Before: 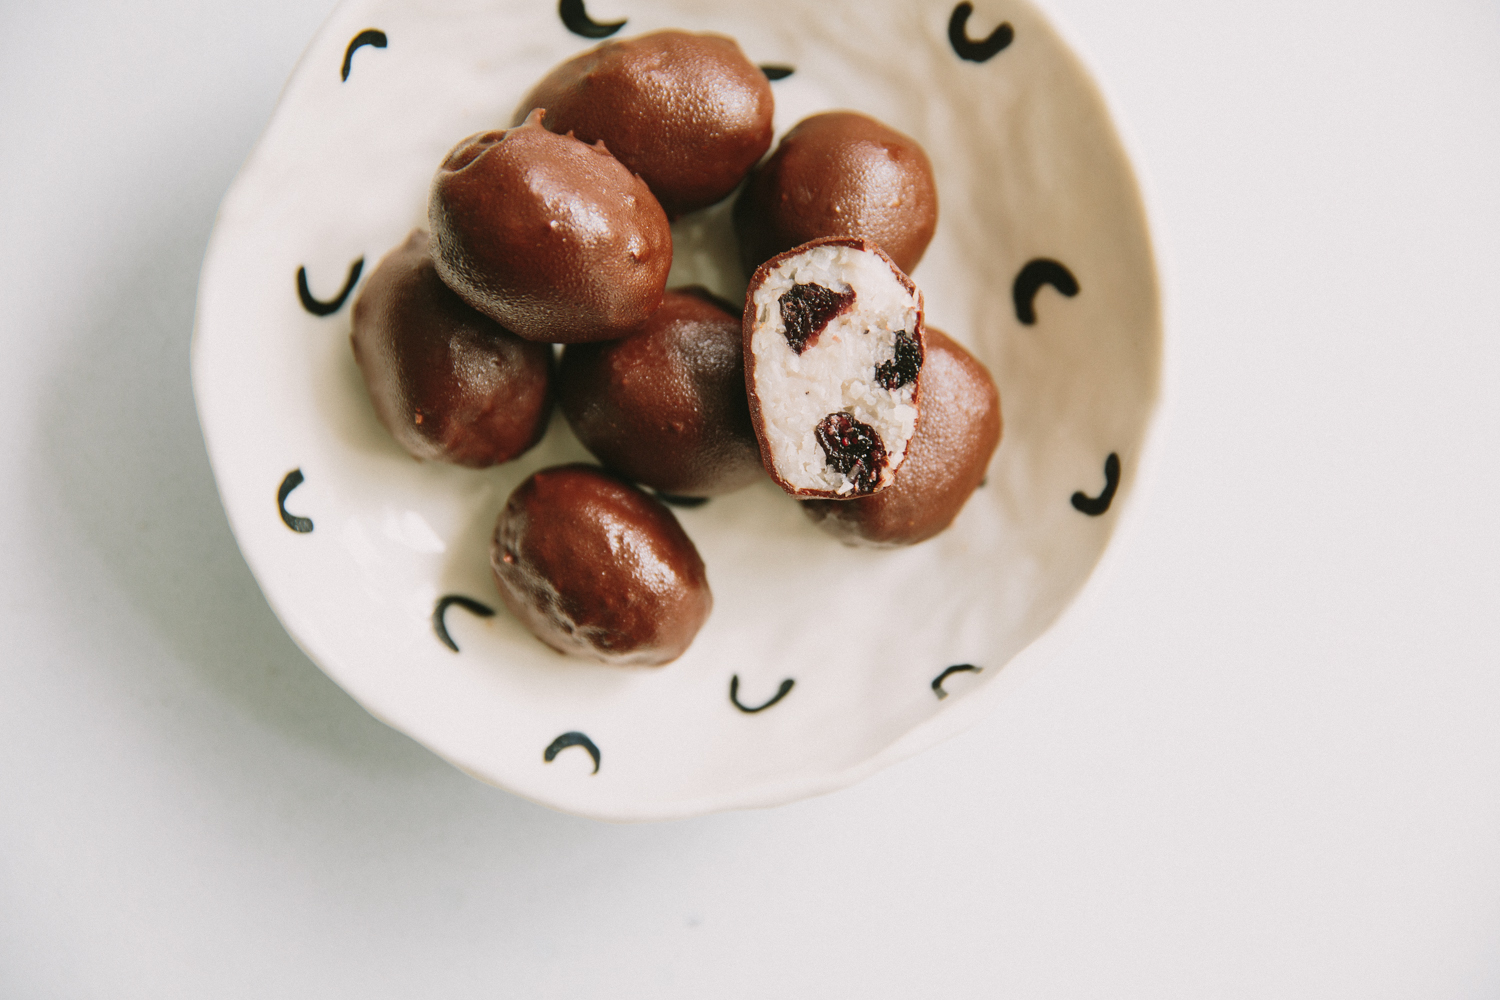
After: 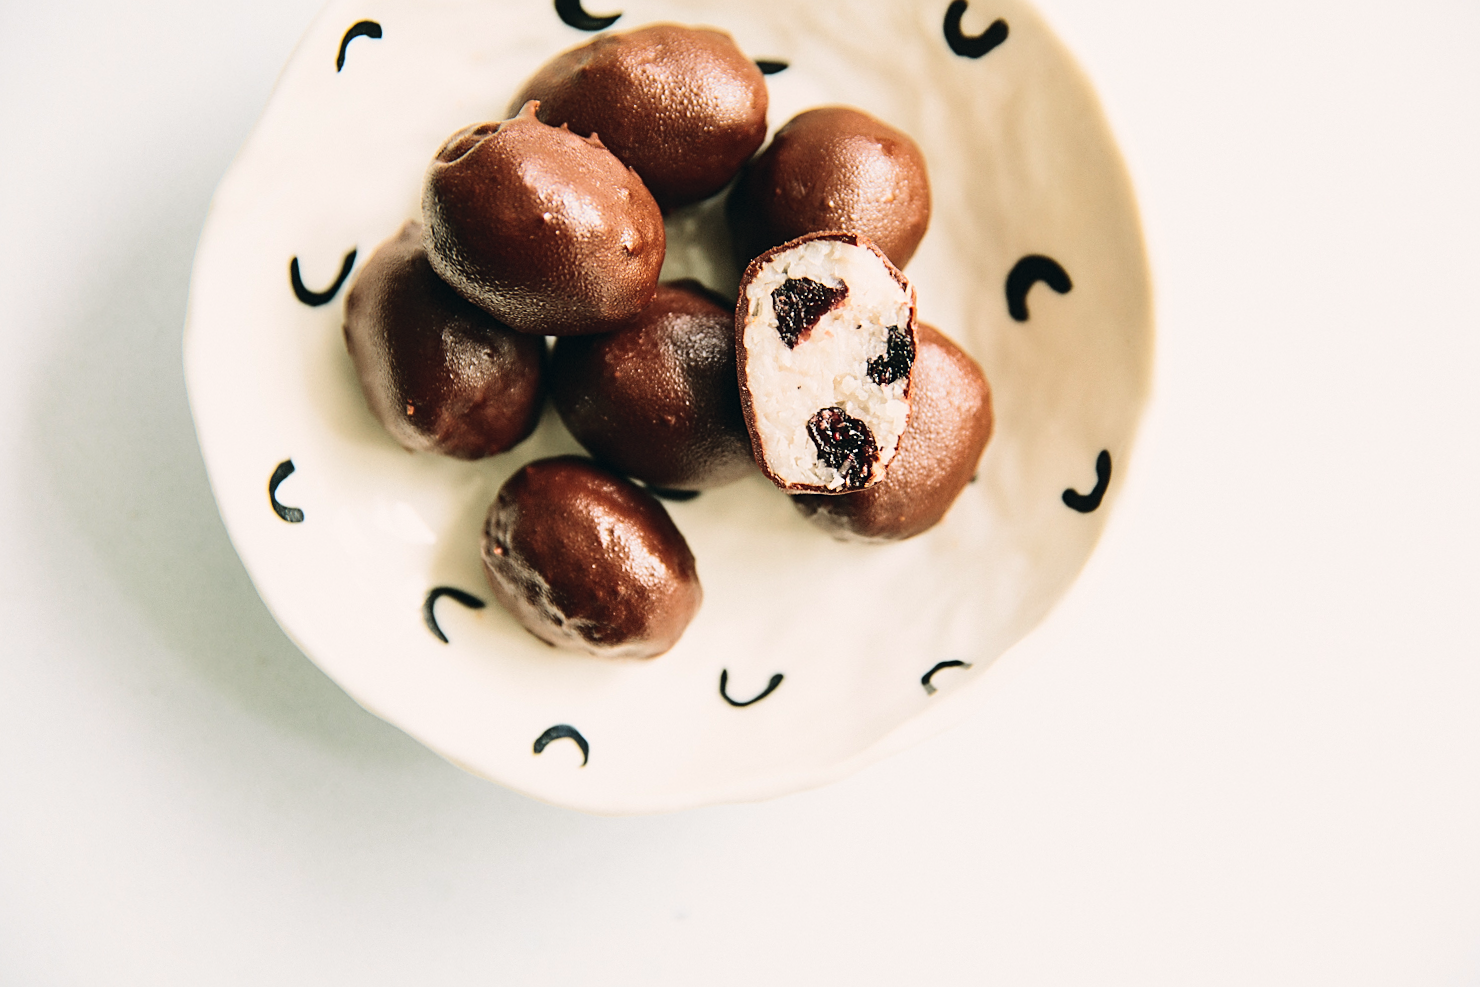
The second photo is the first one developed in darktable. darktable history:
crop and rotate: angle -0.493°
color correction: highlights a* 0.31, highlights b* 2.72, shadows a* -1.26, shadows b* -4.12
base curve: curves: ch0 [(0, 0) (0.036, 0.025) (0.121, 0.166) (0.206, 0.329) (0.605, 0.79) (1, 1)]
sharpen: on, module defaults
tone equalizer: edges refinement/feathering 500, mask exposure compensation -1.57 EV, preserve details no
